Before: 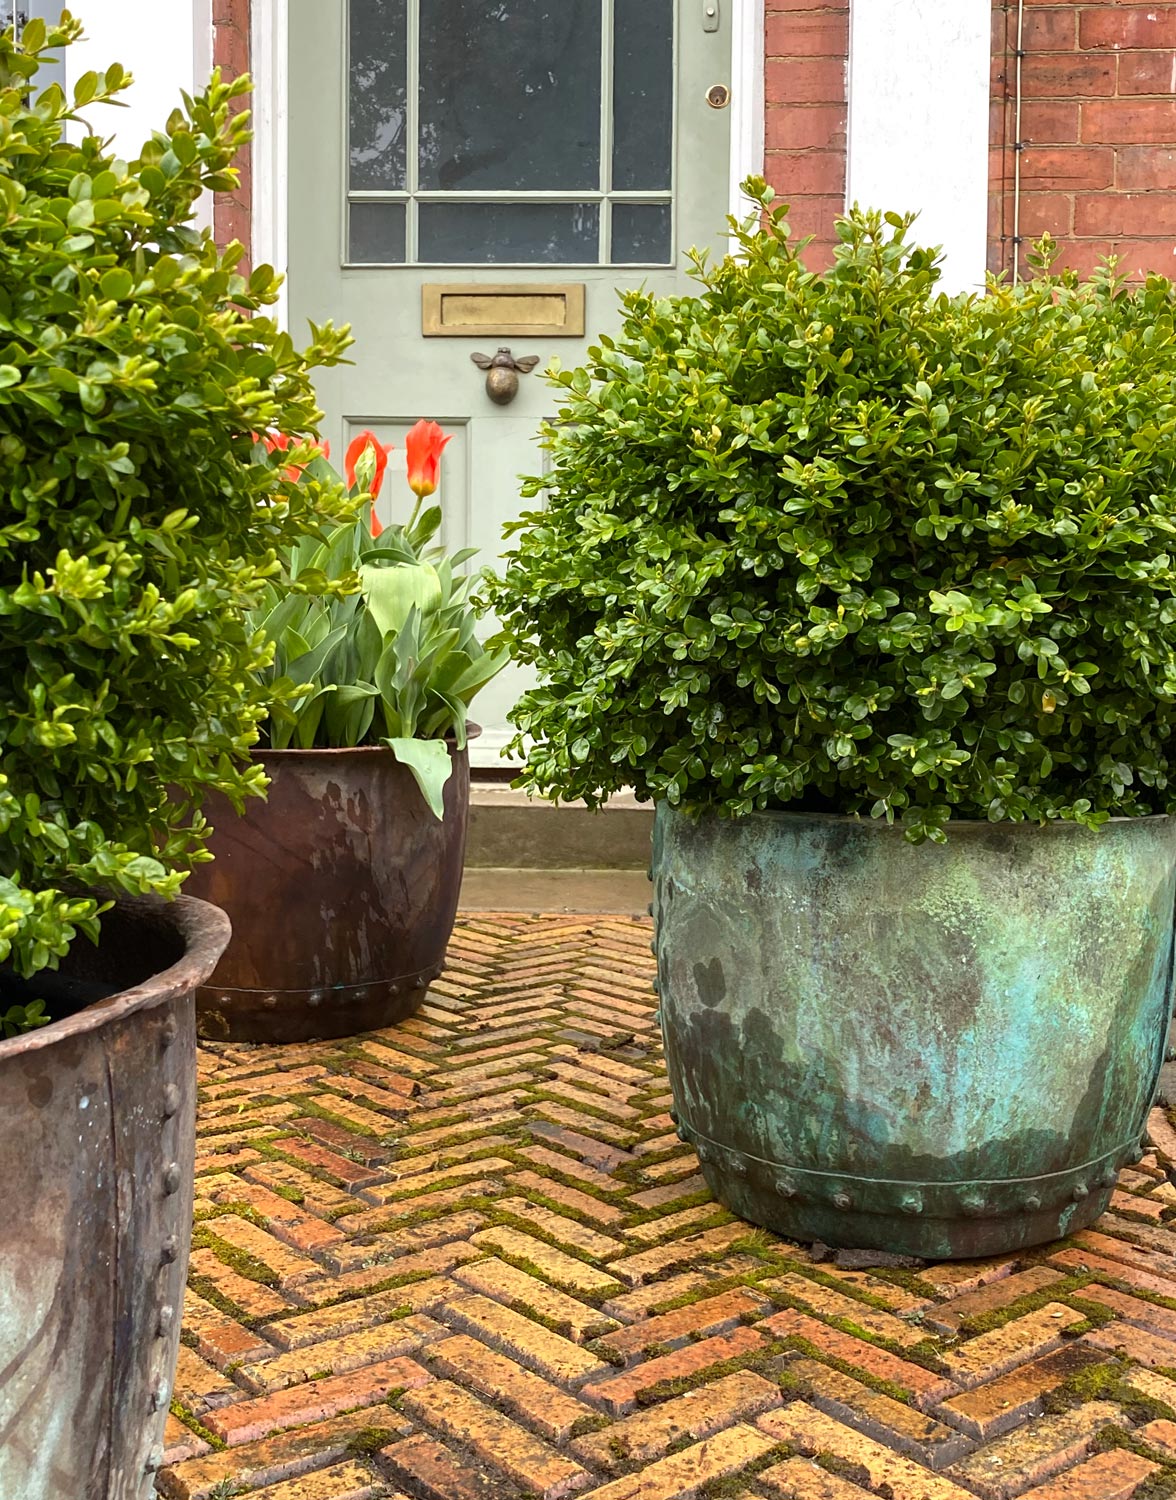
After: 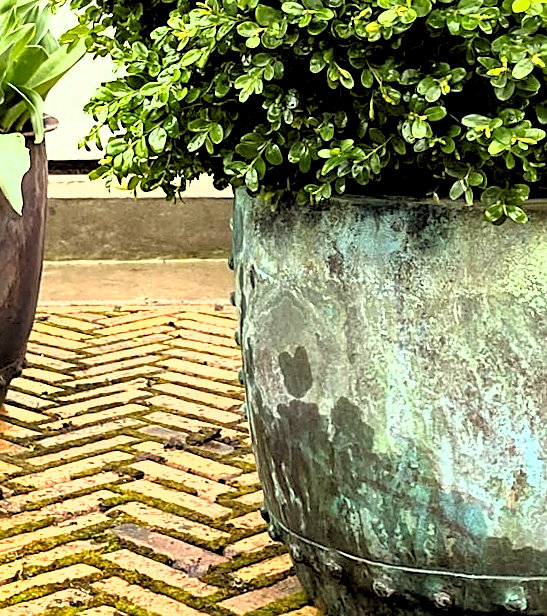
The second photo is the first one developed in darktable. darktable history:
rotate and perspective: rotation -1.68°, lens shift (vertical) -0.146, crop left 0.049, crop right 0.912, crop top 0.032, crop bottom 0.96
shadows and highlights: low approximation 0.01, soften with gaussian
sharpen: on, module defaults
exposure: exposure 1.16 EV, compensate exposure bias true, compensate highlight preservation false
crop: left 35.03%, top 36.625%, right 14.663%, bottom 20.057%
rgb levels: levels [[0.034, 0.472, 0.904], [0, 0.5, 1], [0, 0.5, 1]]
